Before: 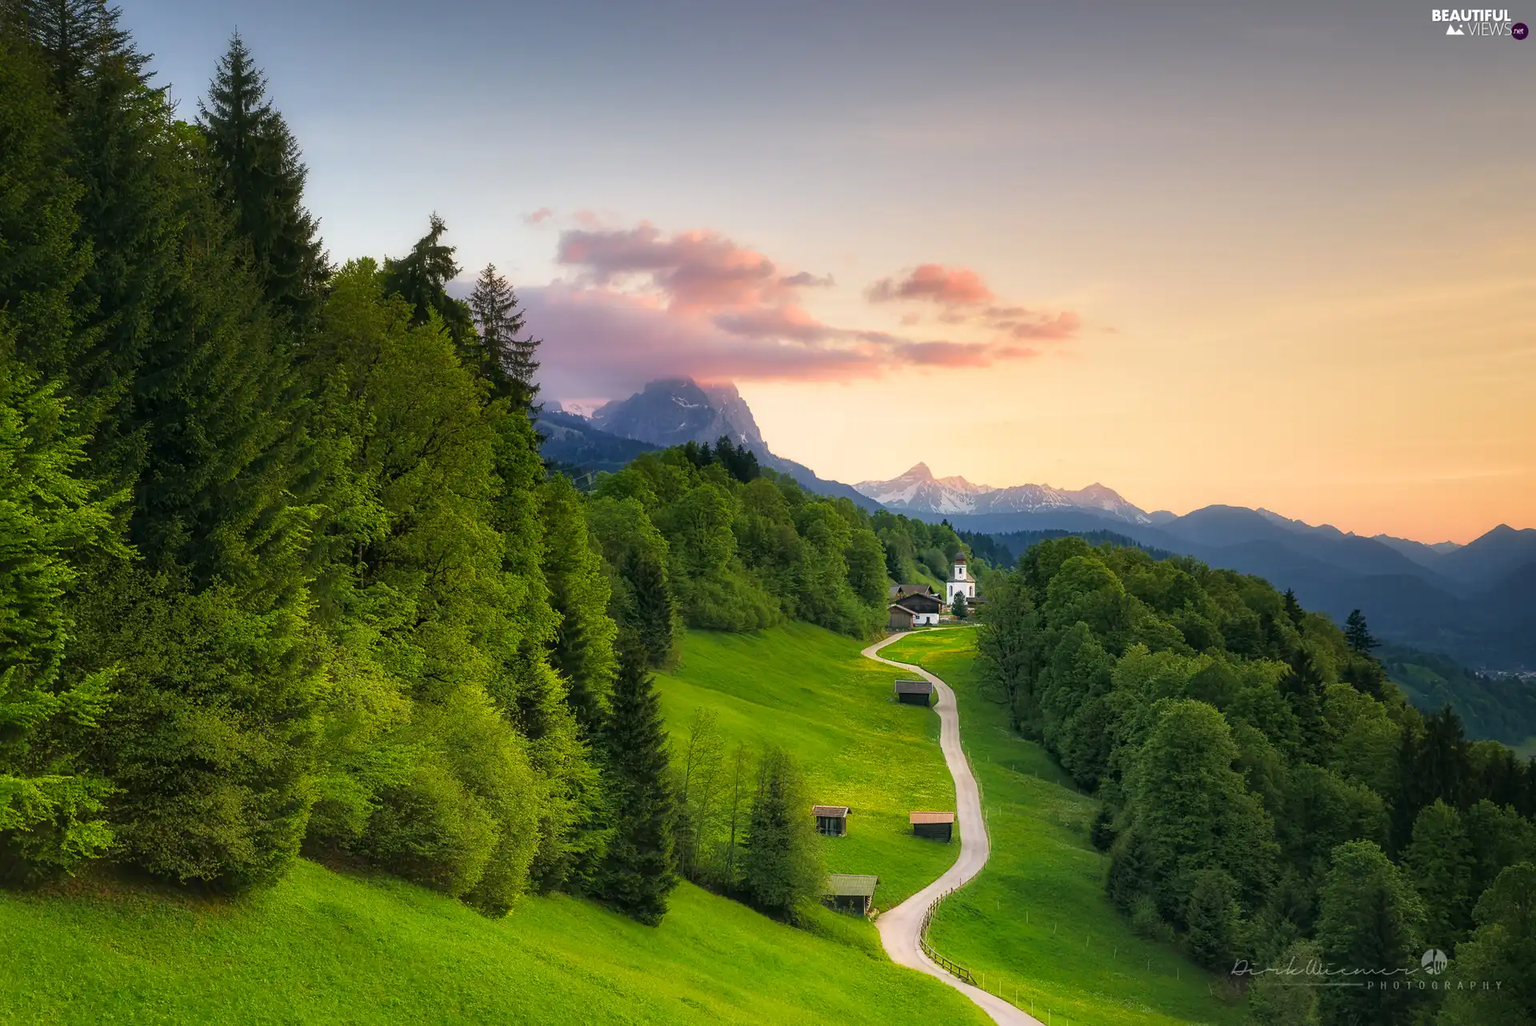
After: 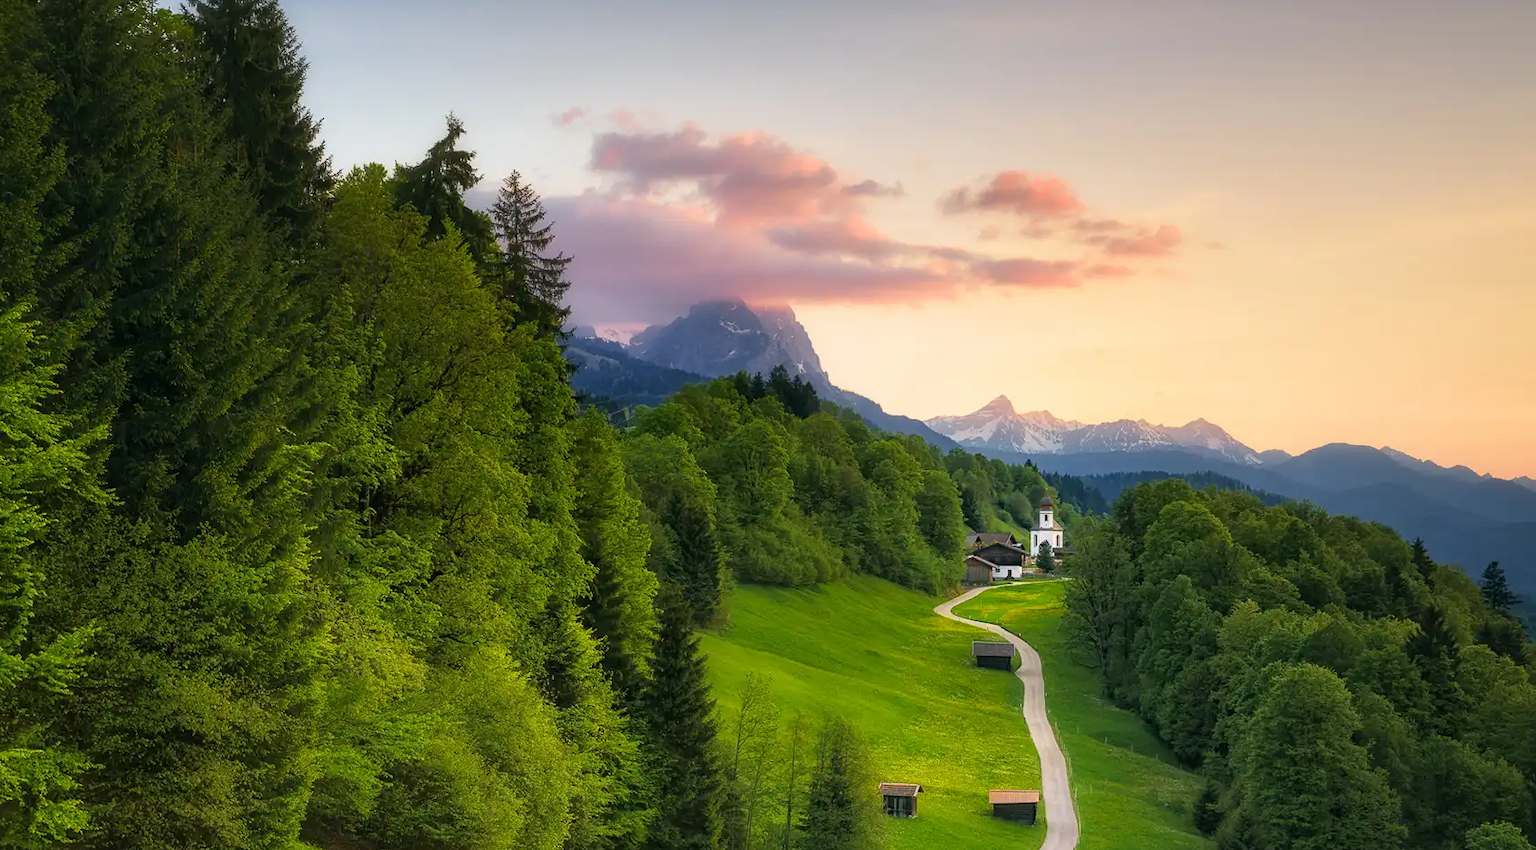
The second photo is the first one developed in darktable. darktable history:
crop and rotate: left 2.292%, top 11.031%, right 9.257%, bottom 15.632%
